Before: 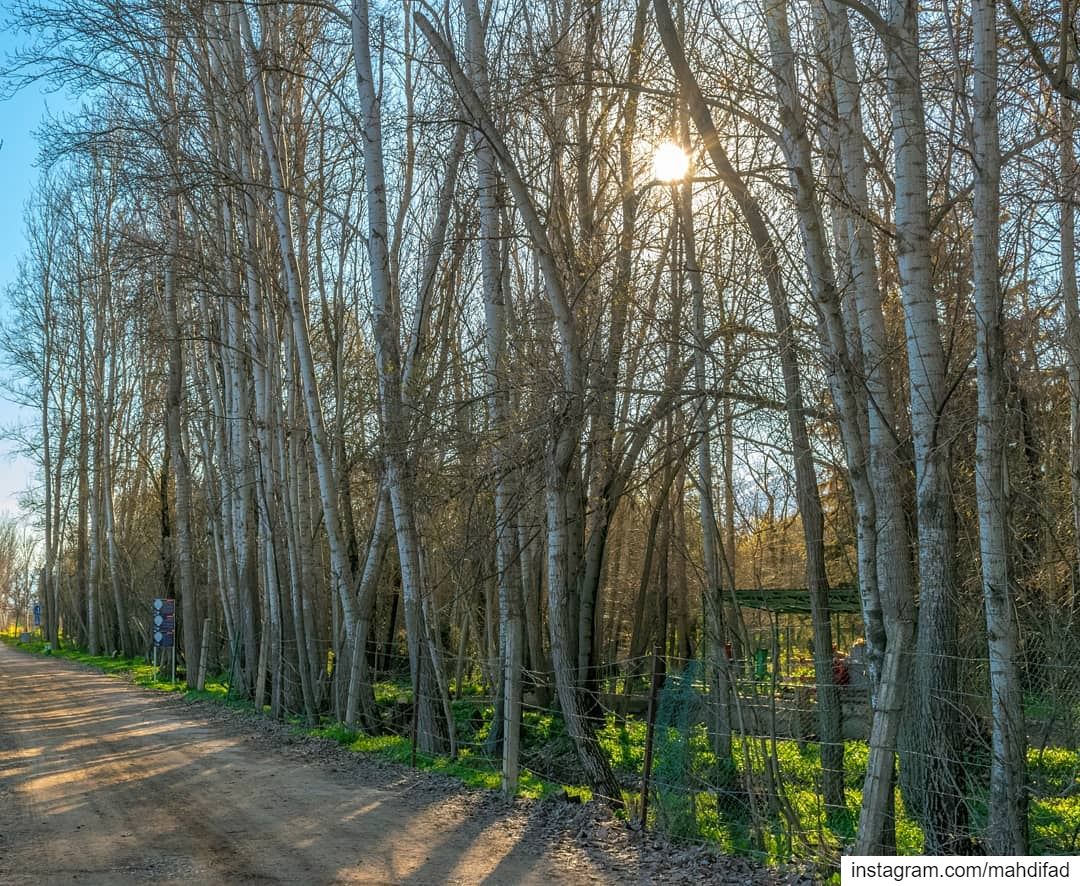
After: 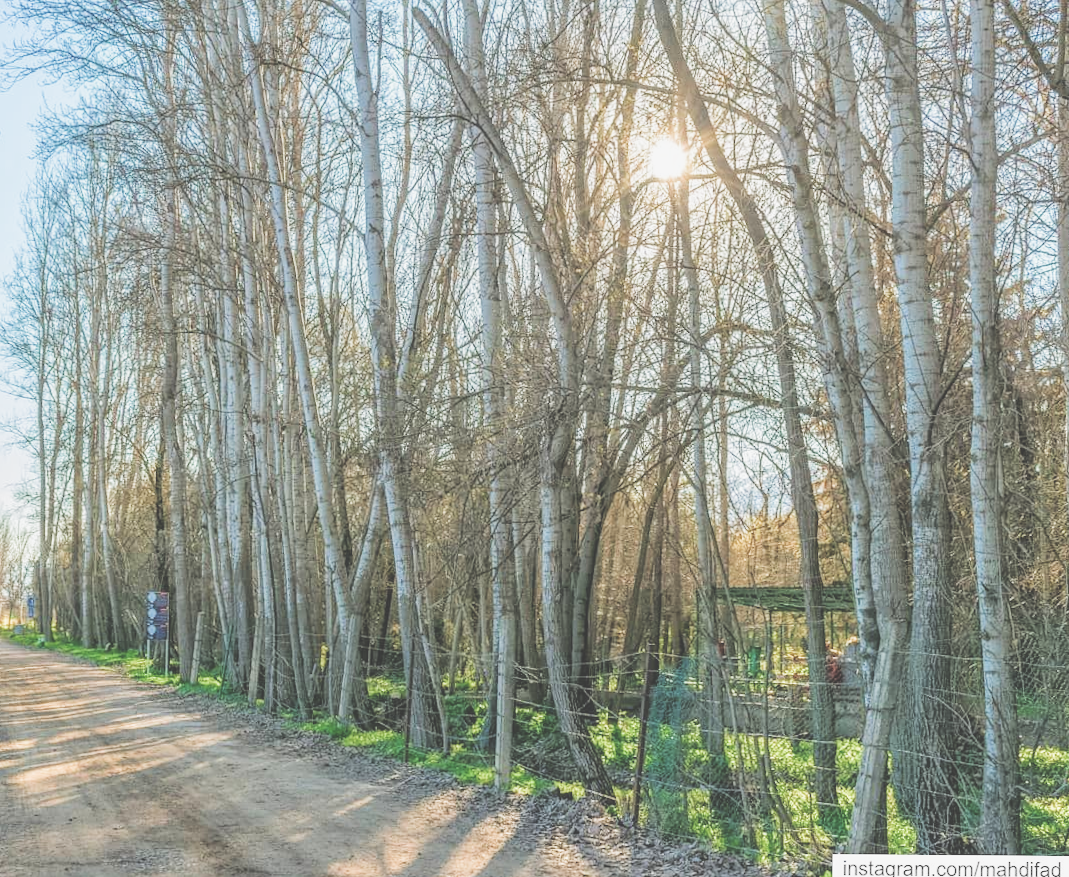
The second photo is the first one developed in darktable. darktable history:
exposure: black level correction -0.023, exposure 1.394 EV, compensate highlight preservation false
crop and rotate: angle -0.445°
filmic rgb: black relative exposure -7.65 EV, white relative exposure 4.56 EV, threshold 3.01 EV, hardness 3.61, contrast 1.057, color science v5 (2021), contrast in shadows safe, contrast in highlights safe, enable highlight reconstruction true
local contrast: highlights 105%, shadows 97%, detail 120%, midtone range 0.2
